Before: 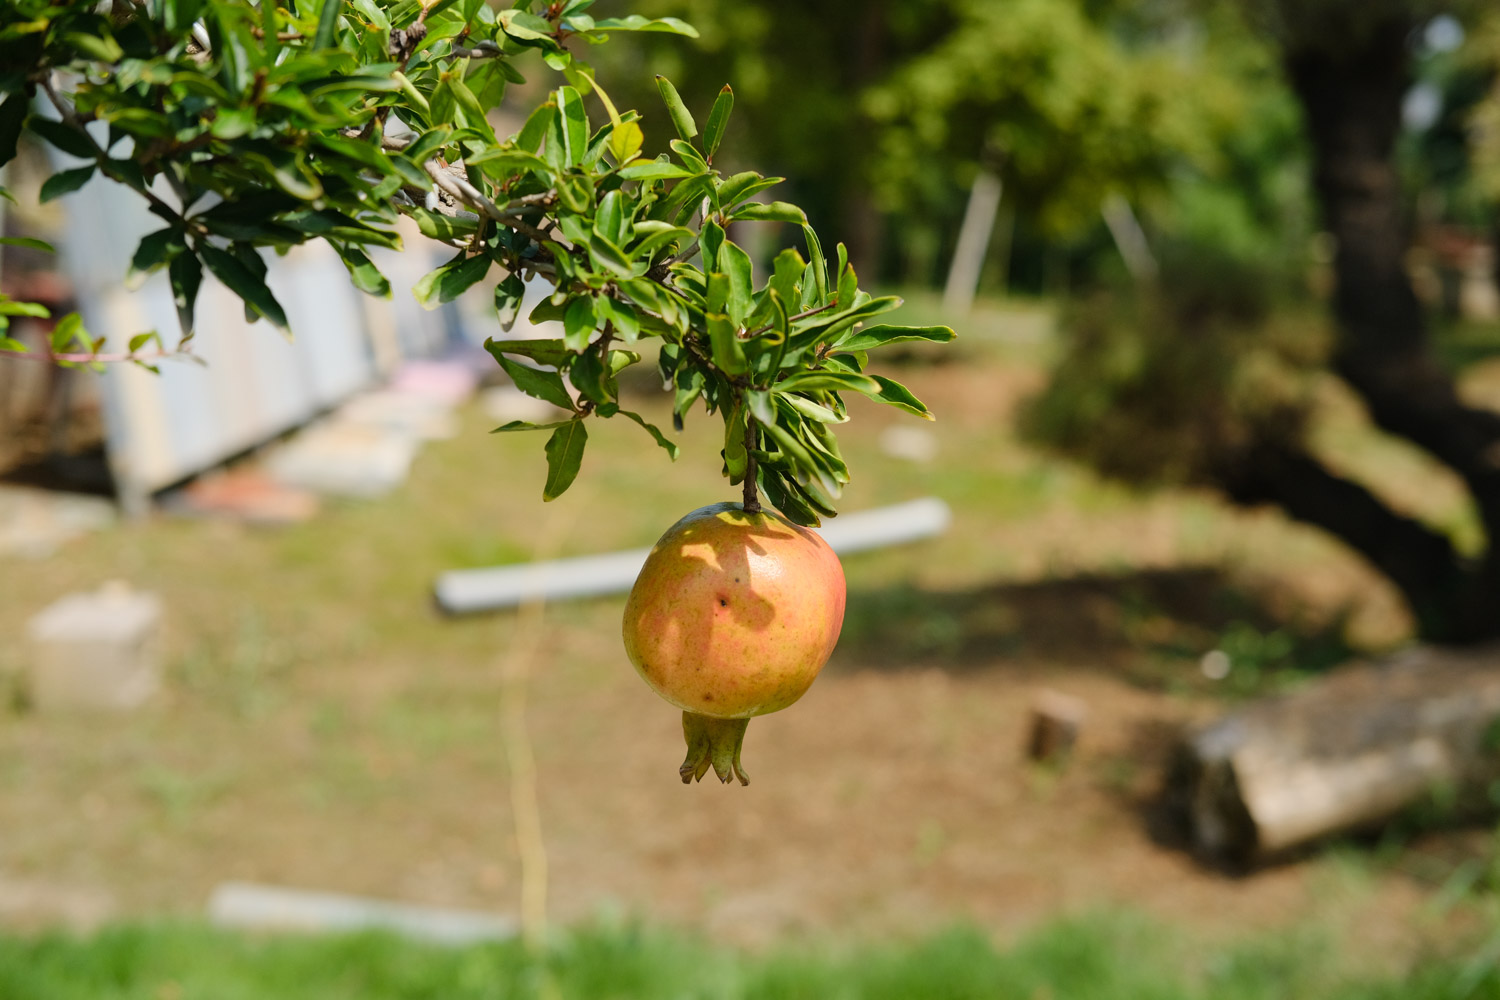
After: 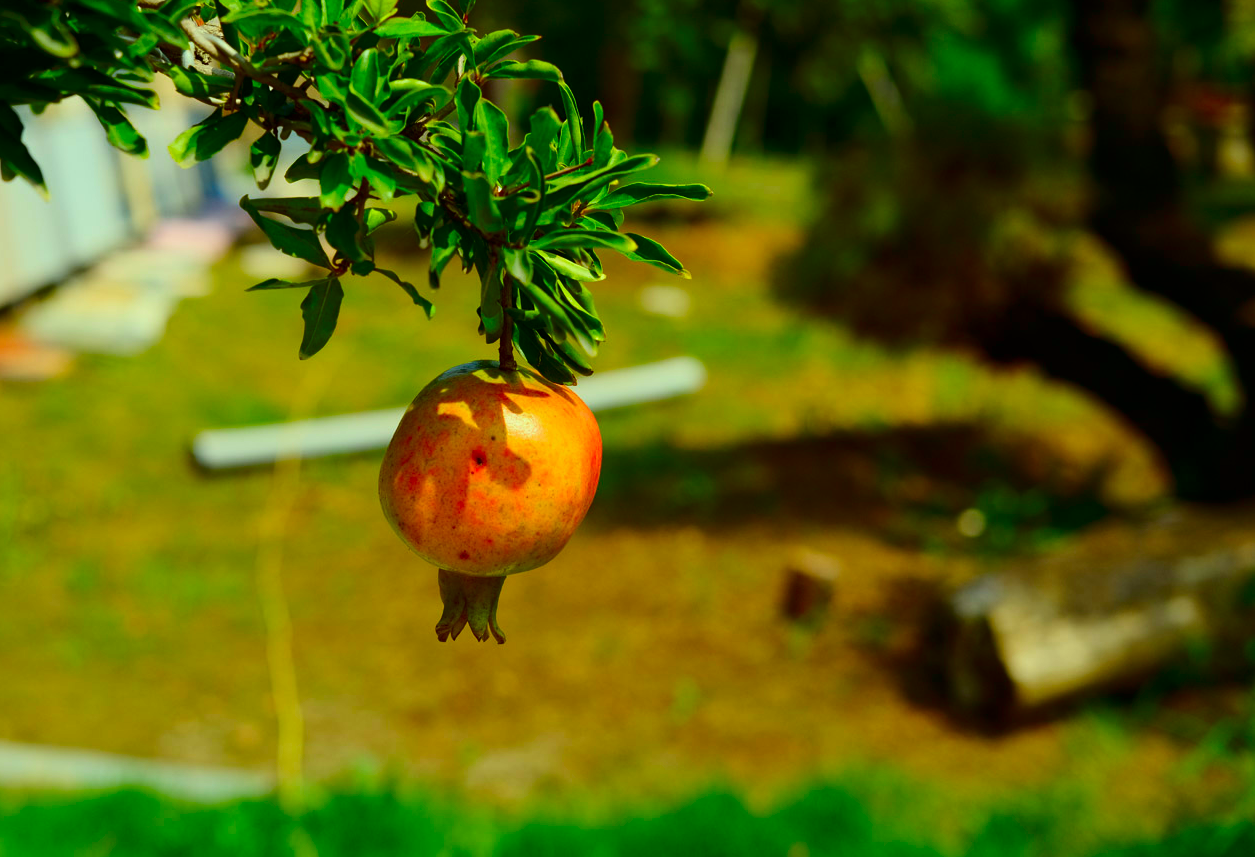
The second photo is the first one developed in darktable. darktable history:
contrast brightness saturation: contrast 0.13, brightness -0.24, saturation 0.14
color correction: highlights a* -10.77, highlights b* 9.8, saturation 1.72
crop: left 16.315%, top 14.246%
